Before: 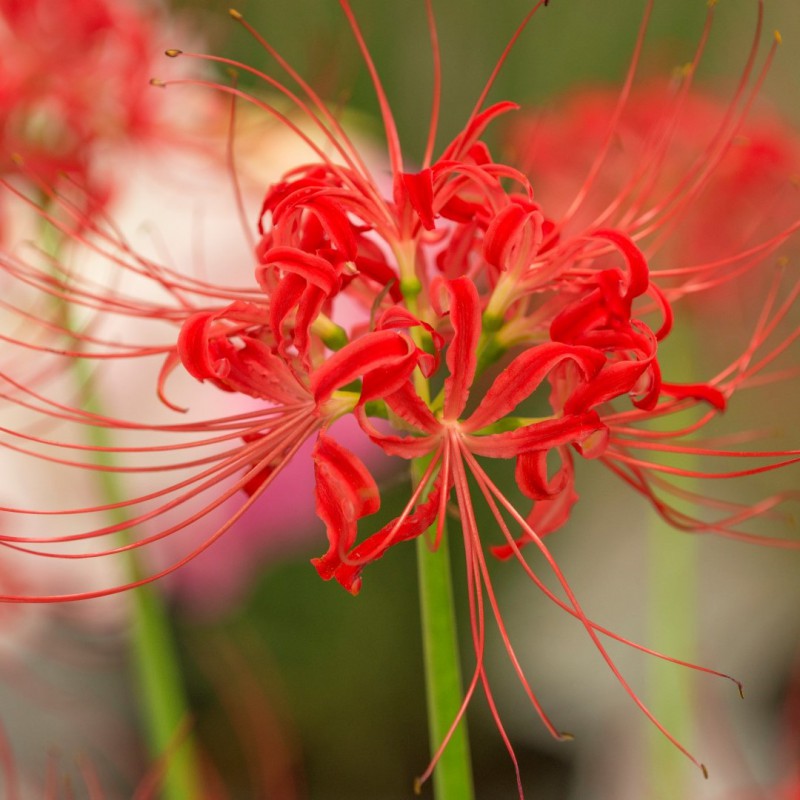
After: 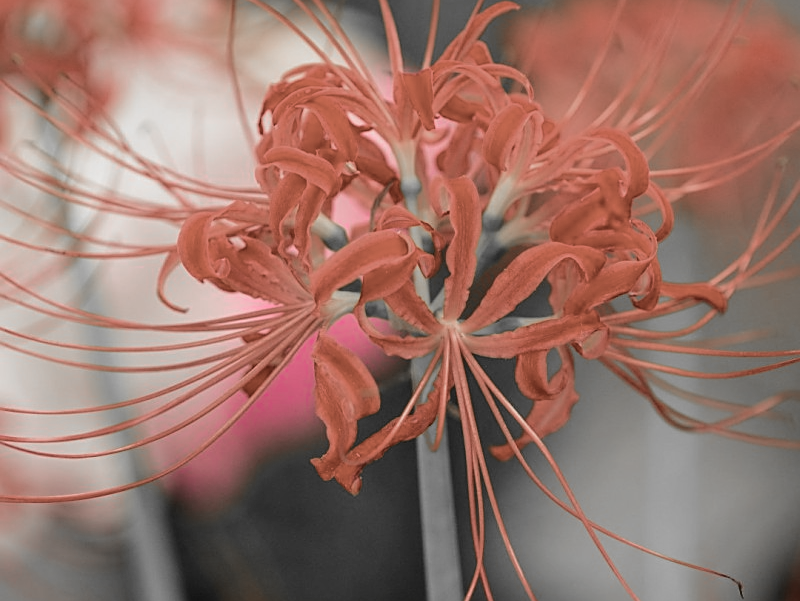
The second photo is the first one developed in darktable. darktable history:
color zones: curves: ch0 [(0, 0.278) (0.143, 0.5) (0.286, 0.5) (0.429, 0.5) (0.571, 0.5) (0.714, 0.5) (0.857, 0.5) (1, 0.5)]; ch1 [(0, 1) (0.143, 0.165) (0.286, 0) (0.429, 0) (0.571, 0) (0.714, 0) (0.857, 0.5) (1, 0.5)]; ch2 [(0, 0.508) (0.143, 0.5) (0.286, 0.5) (0.429, 0.5) (0.571, 0.5) (0.714, 0.5) (0.857, 0.5) (1, 0.5)]
tone curve: curves: ch0 [(0, 0) (0.181, 0.087) (0.498, 0.485) (0.78, 0.742) (0.993, 0.954)]; ch1 [(0, 0) (0.311, 0.149) (0.395, 0.349) (0.488, 0.477) (0.612, 0.641) (1, 1)]; ch2 [(0, 0) (0.5, 0.5) (0.638, 0.667) (1, 1)], color space Lab, independent channels, preserve colors none
sharpen: amount 0.498
crop and rotate: top 12.611%, bottom 12.198%
